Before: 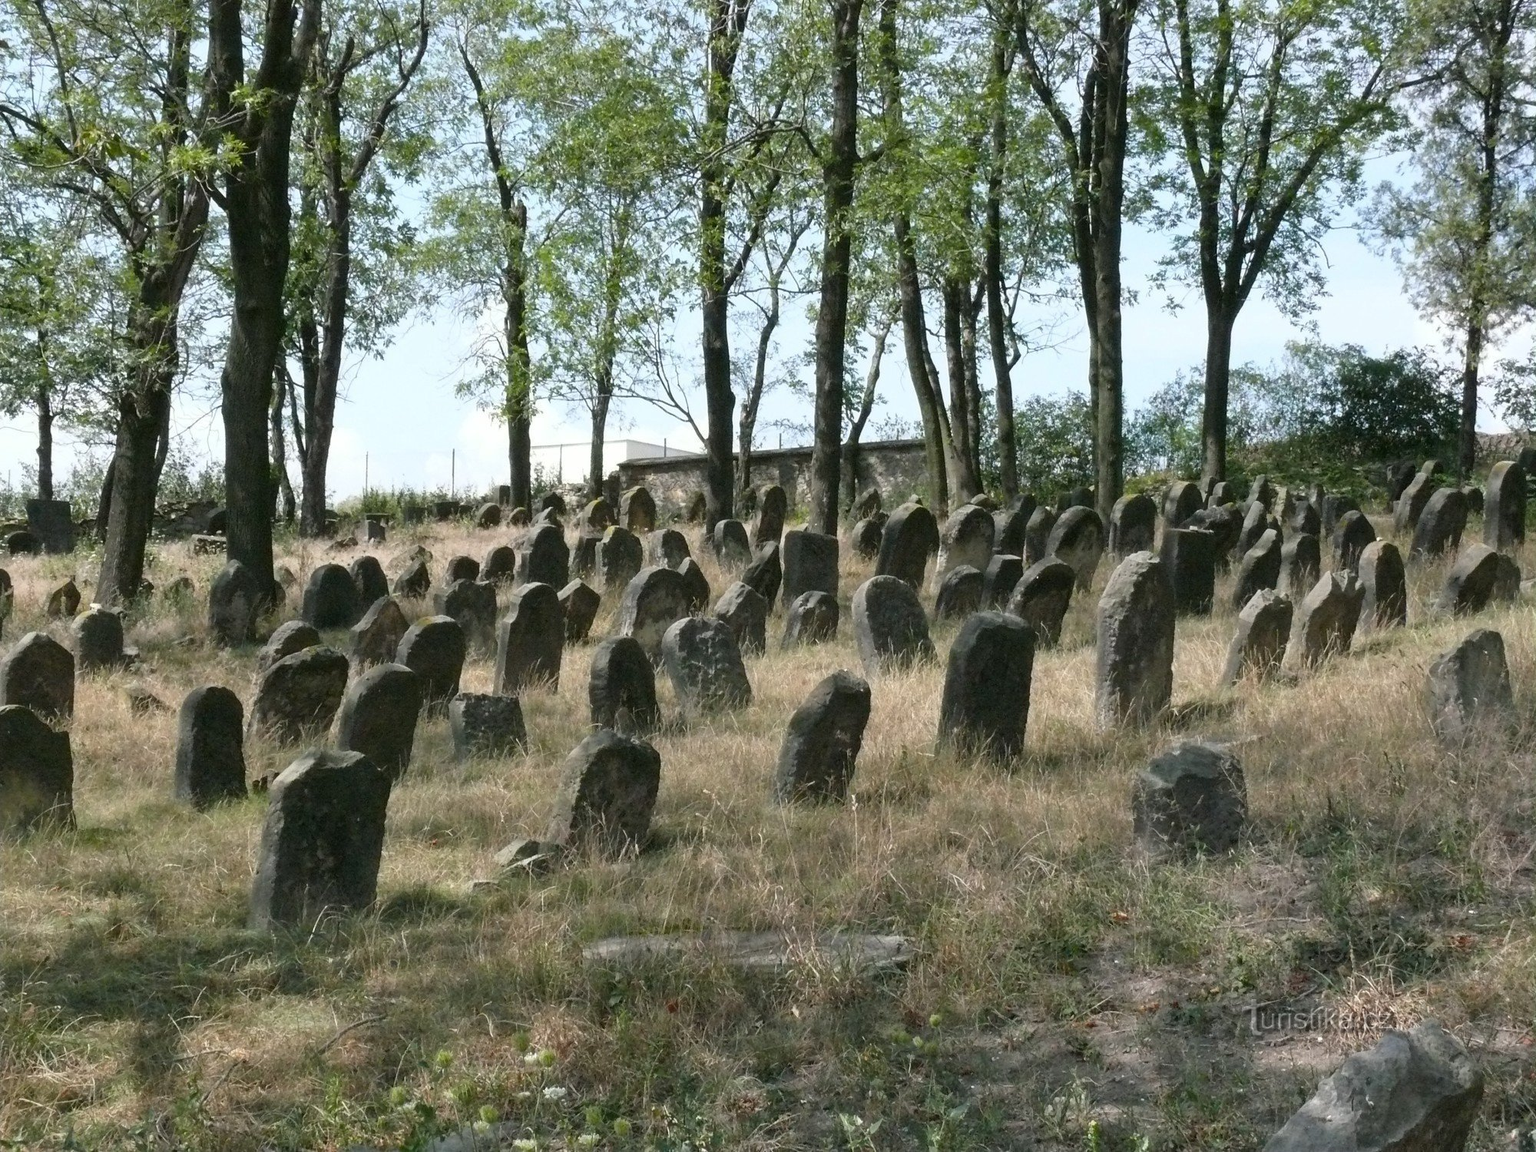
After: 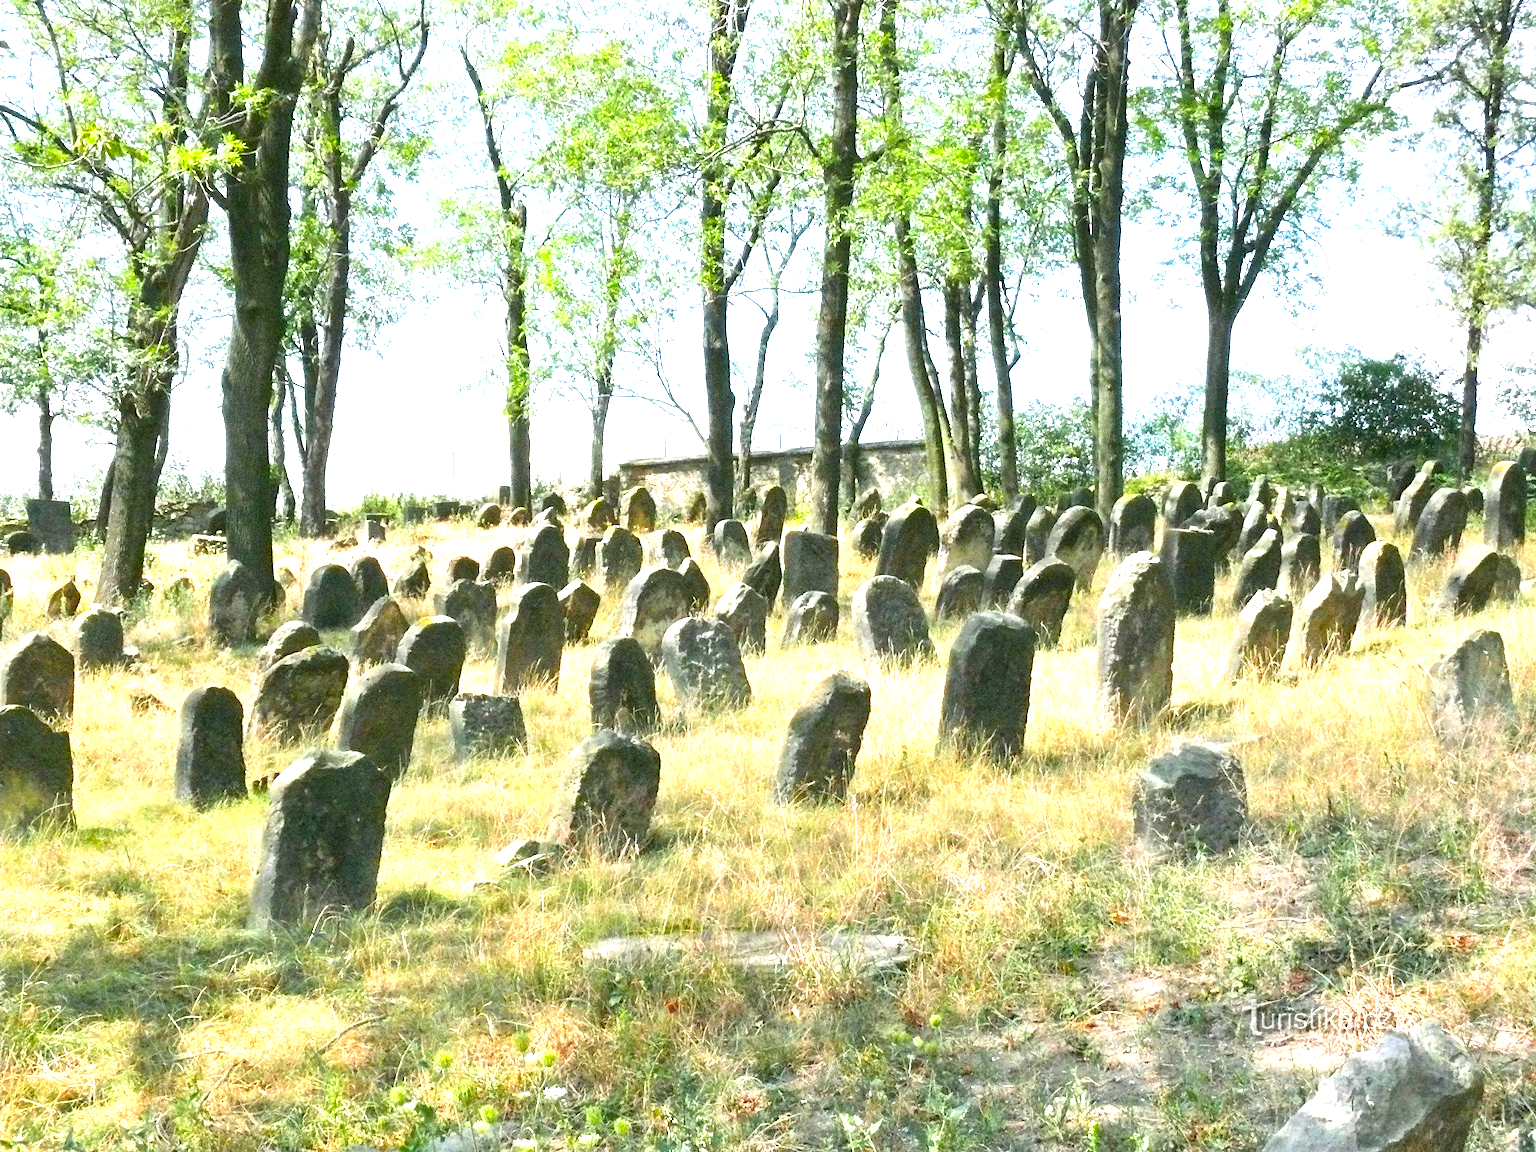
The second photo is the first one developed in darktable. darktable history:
exposure: black level correction 0, exposure 1.982 EV, compensate highlight preservation false
color zones: curves: ch0 [(0.224, 0.526) (0.75, 0.5)]; ch1 [(0.055, 0.526) (0.224, 0.761) (0.377, 0.526) (0.75, 0.5)]
contrast brightness saturation: contrast 0.084, saturation 0.199
